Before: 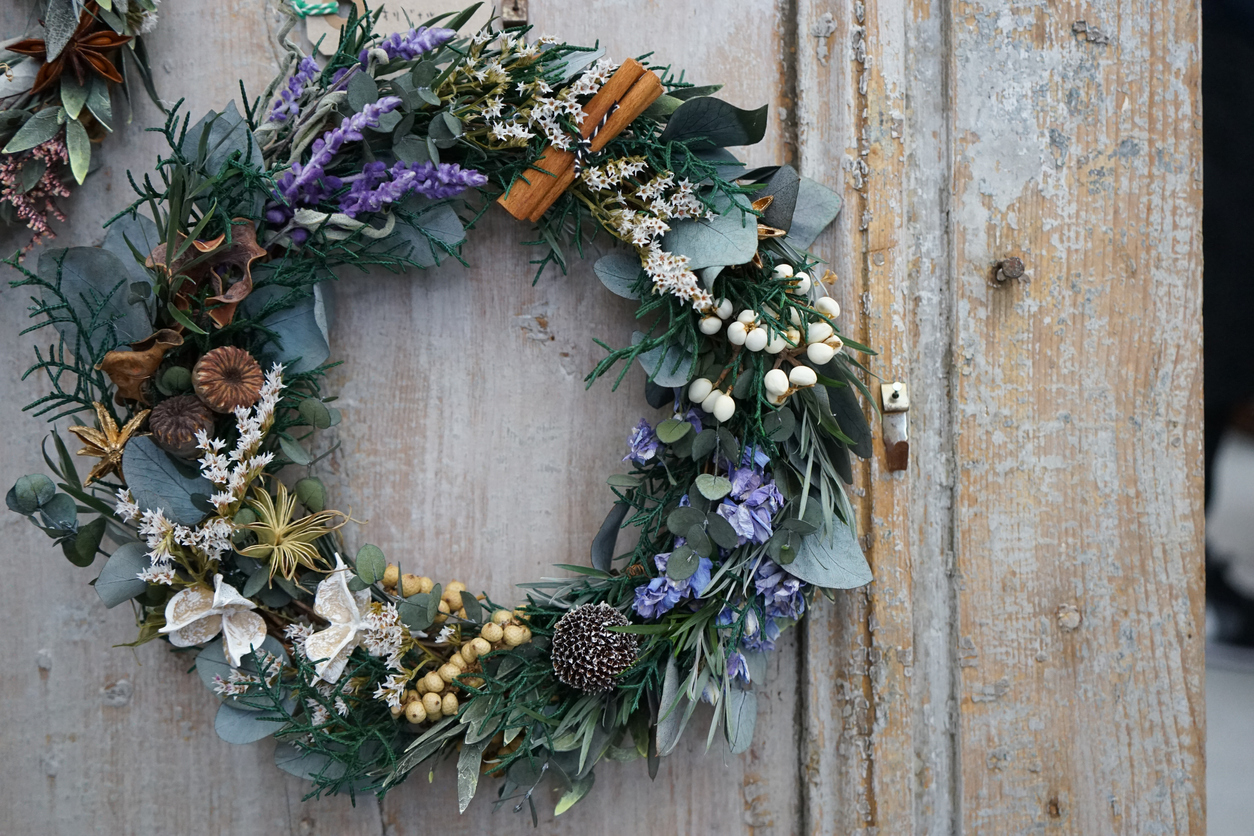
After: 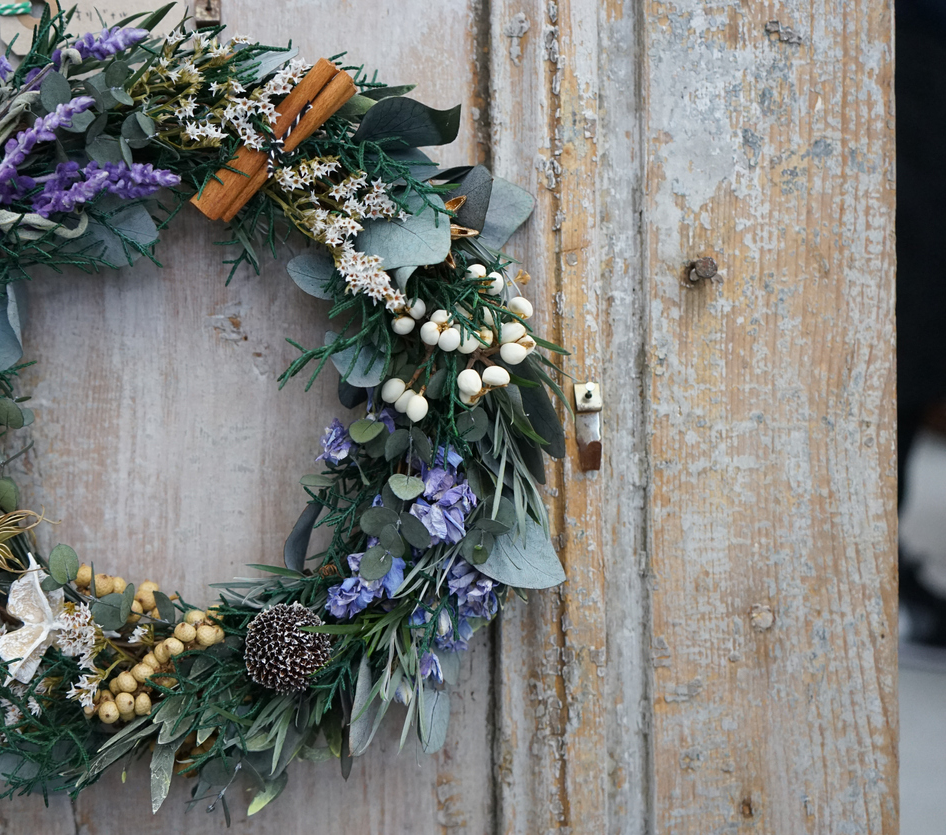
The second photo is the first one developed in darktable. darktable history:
crop and rotate: left 24.508%
